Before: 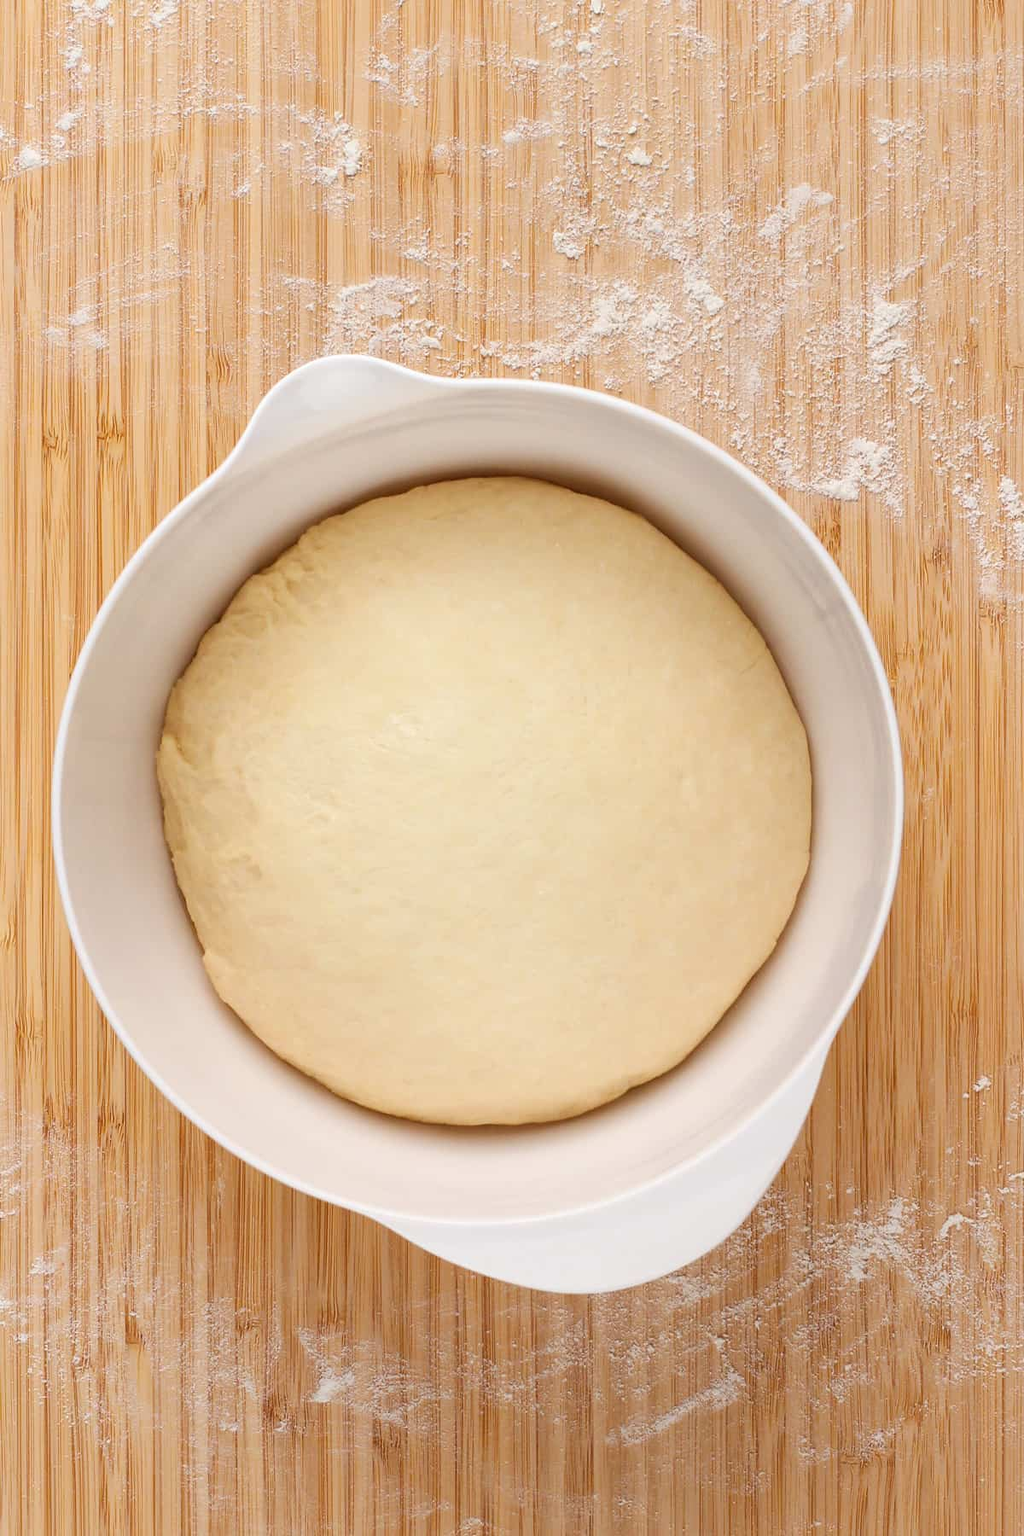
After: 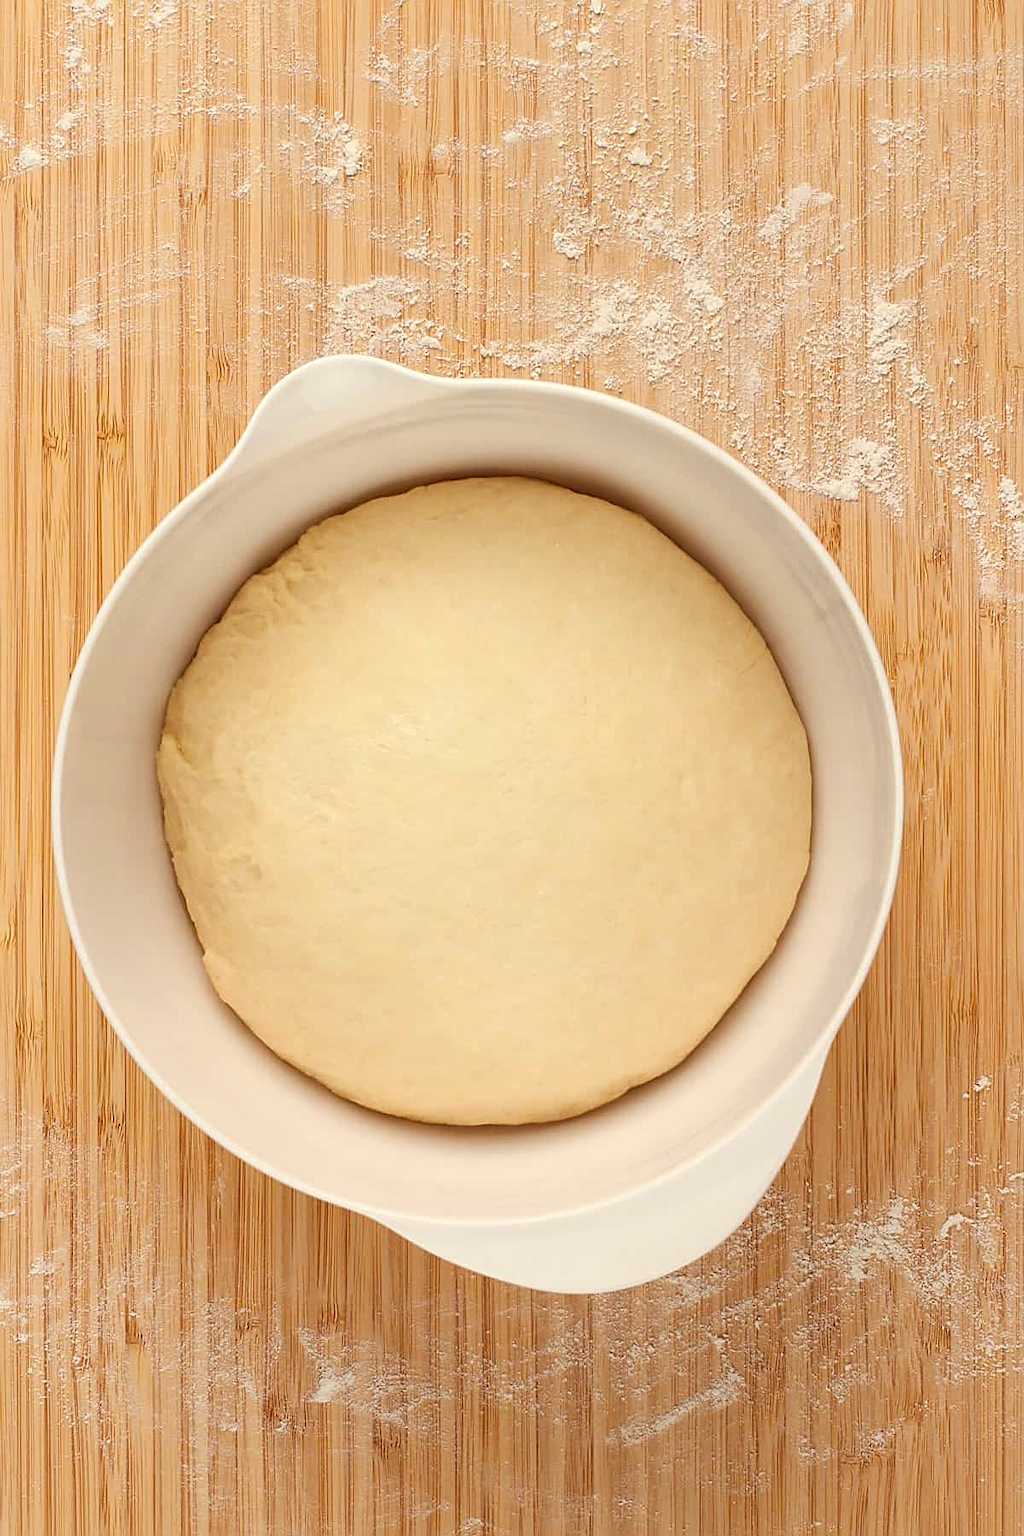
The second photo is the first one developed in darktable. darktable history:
white balance: red 1.029, blue 0.92
sharpen: on, module defaults
